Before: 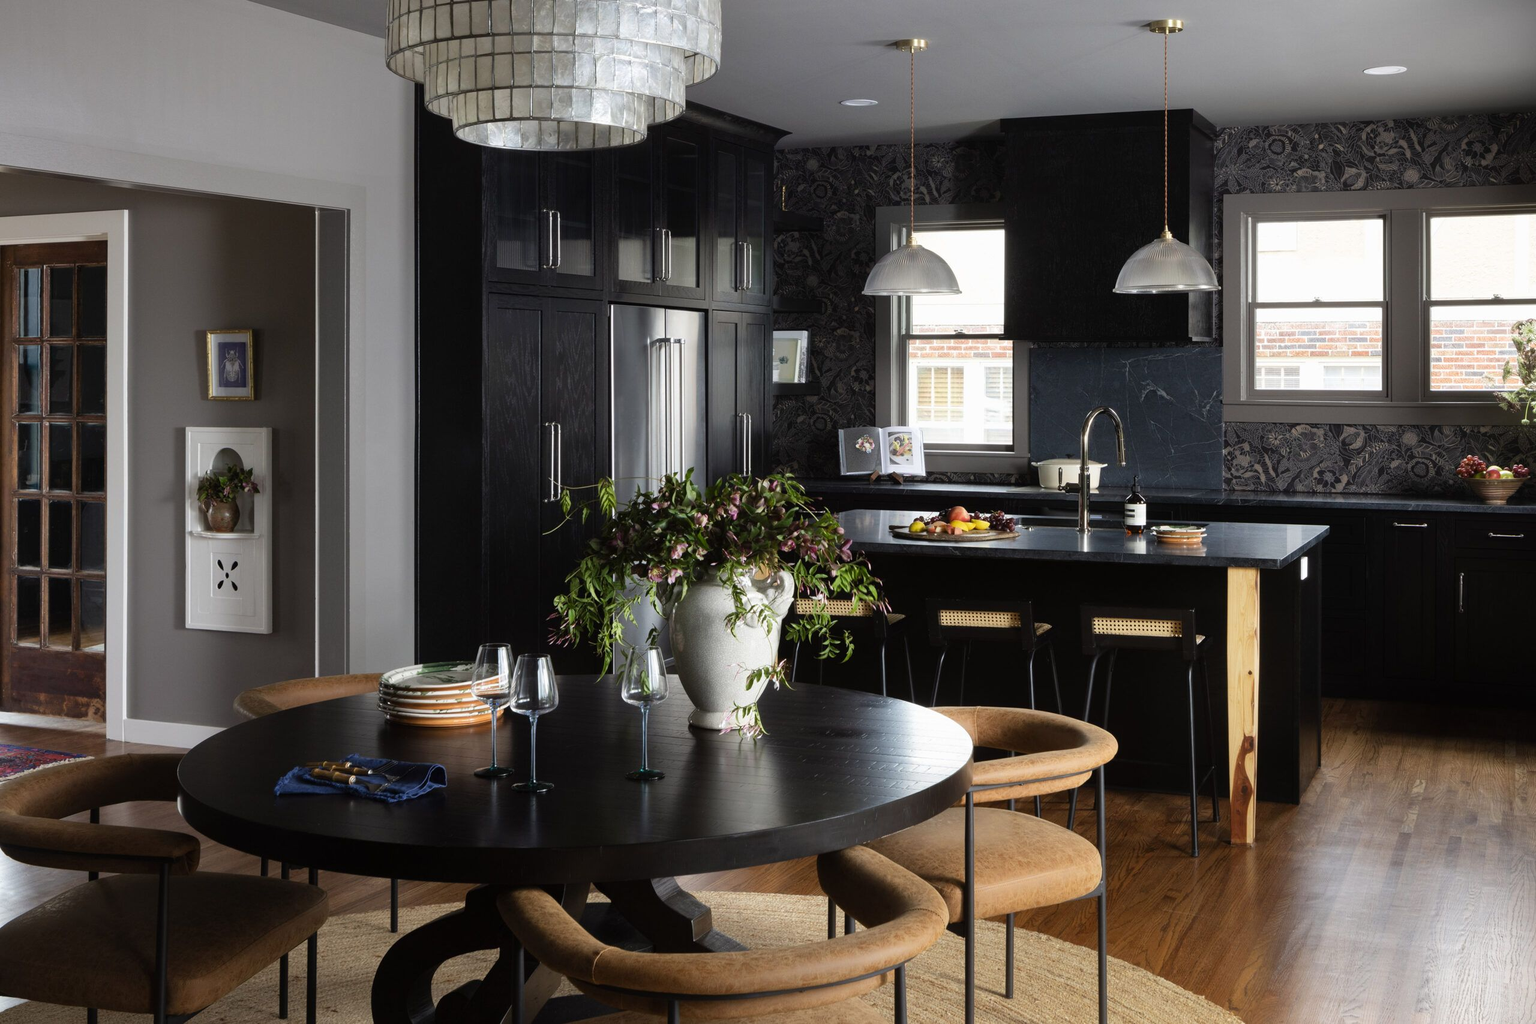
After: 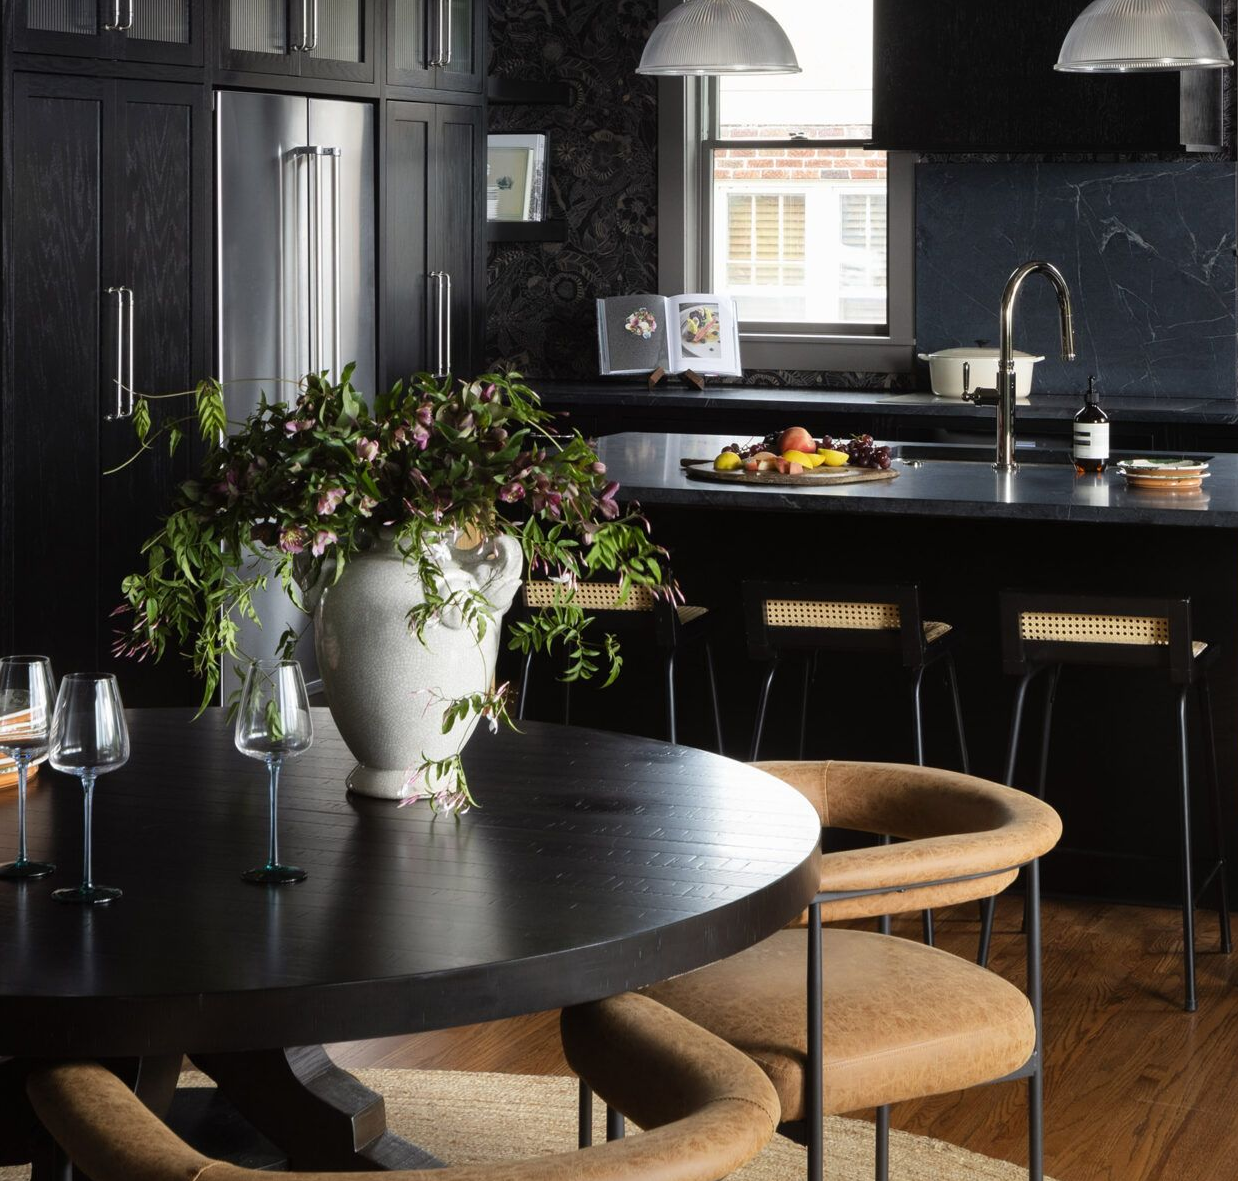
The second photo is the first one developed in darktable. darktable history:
crop: left 31.314%, top 24.472%, right 20.305%, bottom 6.287%
